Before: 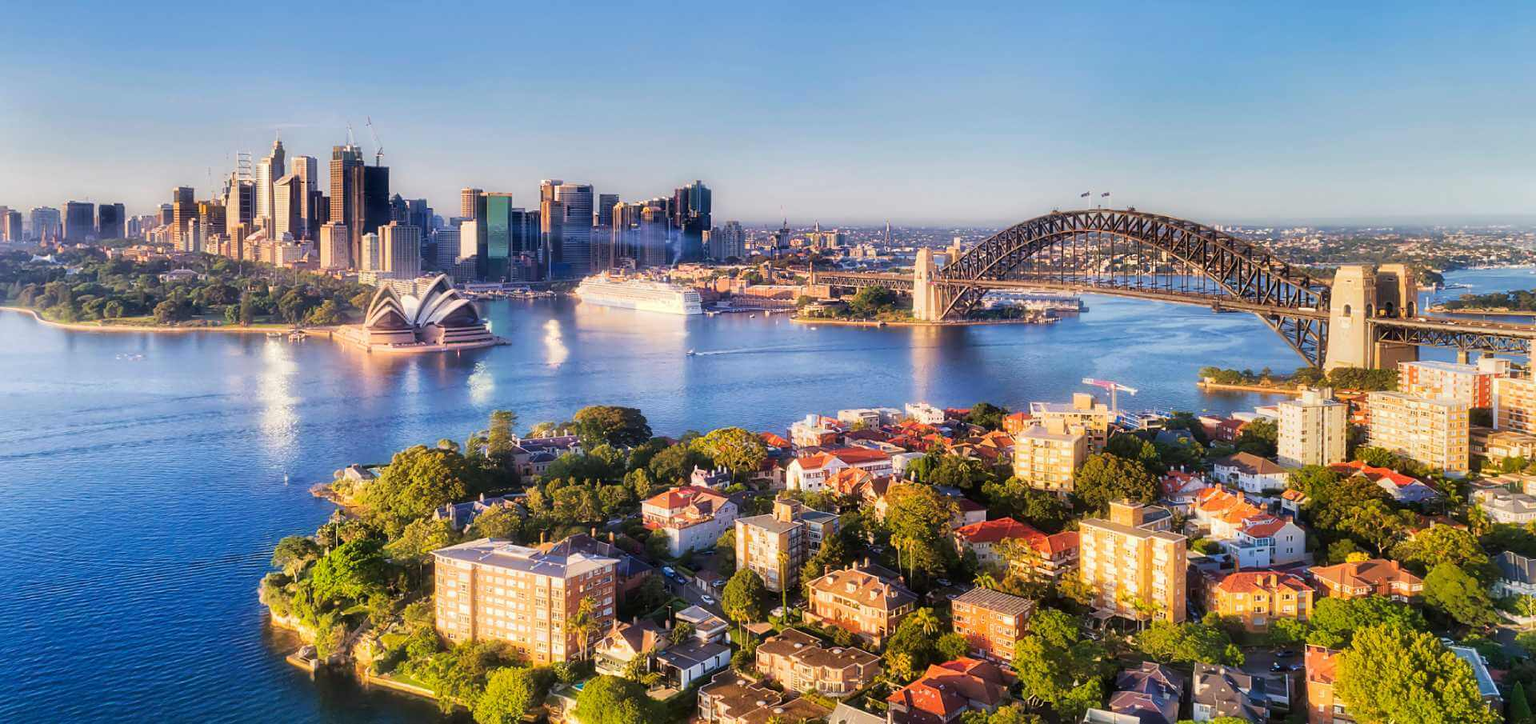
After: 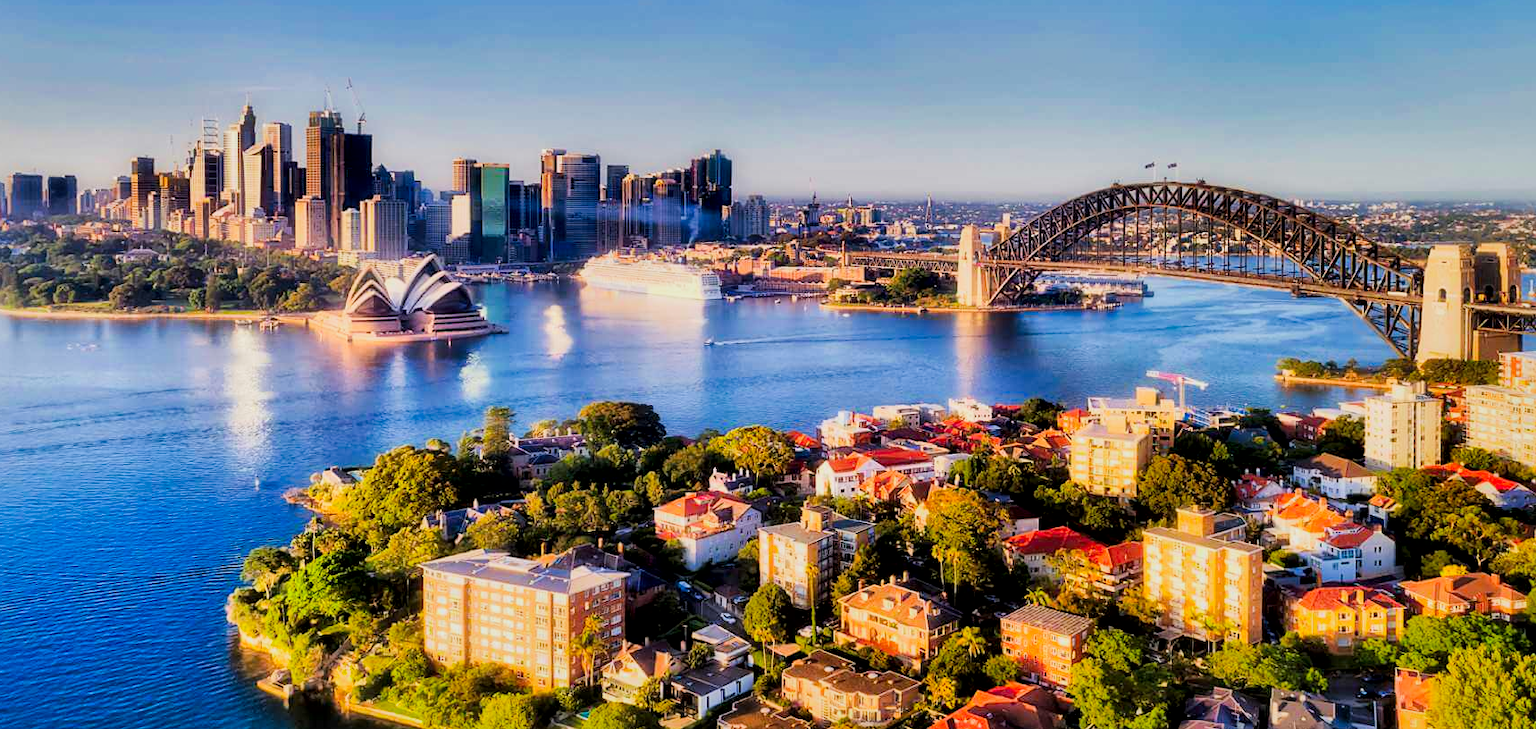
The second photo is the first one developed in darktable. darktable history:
local contrast: mode bilateral grid, contrast 24, coarseness 61, detail 151%, midtone range 0.2
crop: left 3.653%, top 6.478%, right 6.776%, bottom 3.281%
filmic rgb: middle gray luminance 29.24%, black relative exposure -10.25 EV, white relative exposure 5.5 EV, threshold 5.99 EV, target black luminance 0%, hardness 3.91, latitude 2.44%, contrast 1.123, highlights saturation mix 4.06%, shadows ↔ highlights balance 14.55%, enable highlight reconstruction true
color correction: highlights b* 0.058, saturation 1.37
shadows and highlights: radius 131.05, soften with gaussian
